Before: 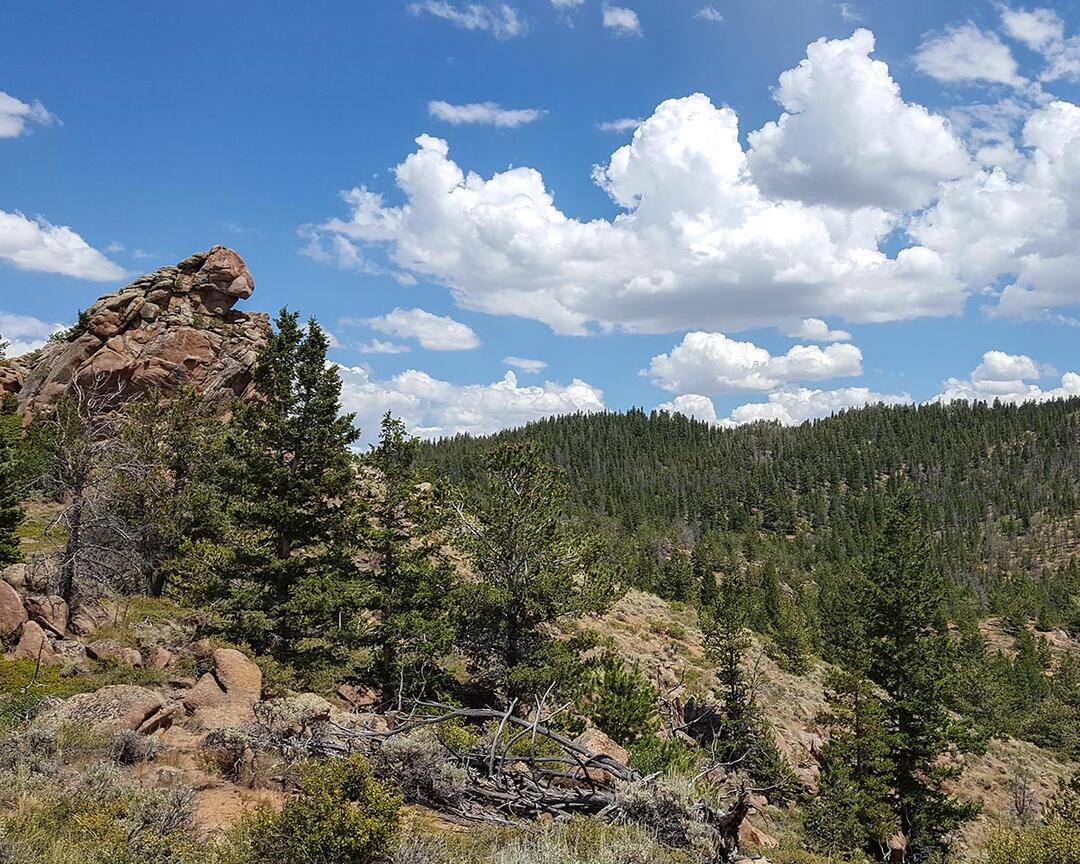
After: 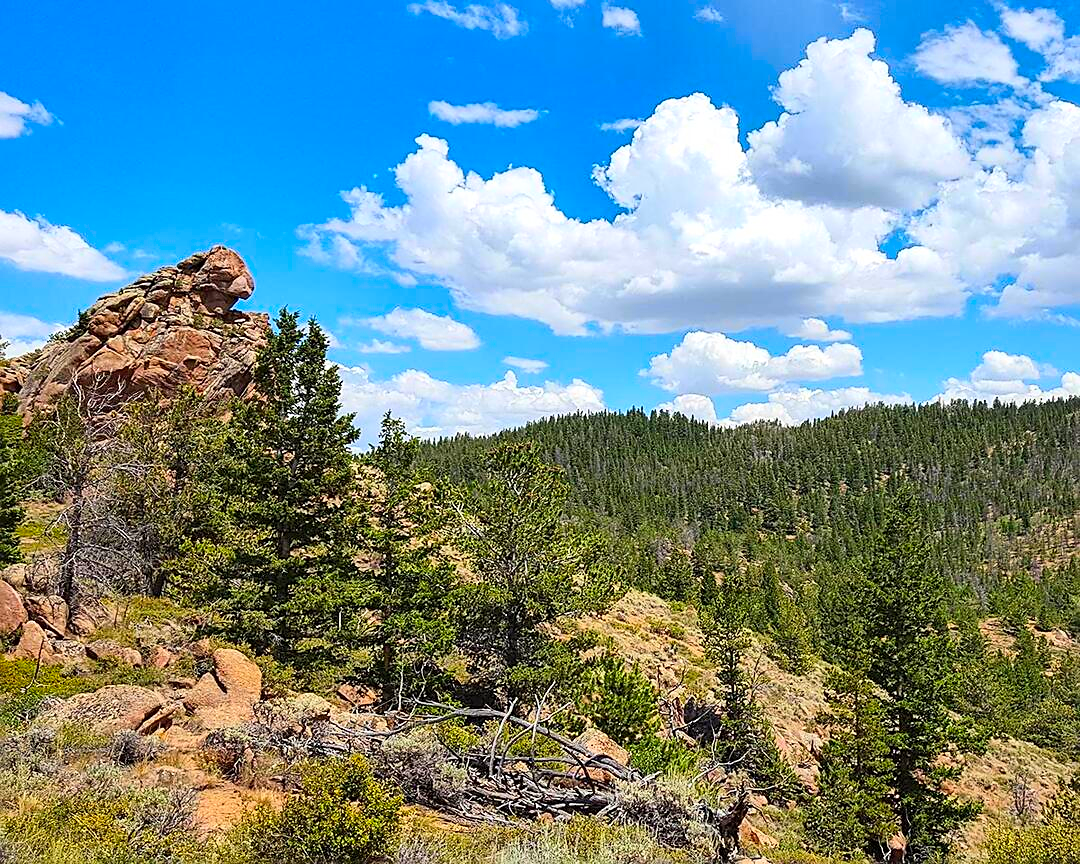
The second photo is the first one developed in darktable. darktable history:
contrast brightness saturation: contrast 0.204, brightness 0.191, saturation 0.788
shadows and highlights: low approximation 0.01, soften with gaussian
sharpen: on, module defaults
